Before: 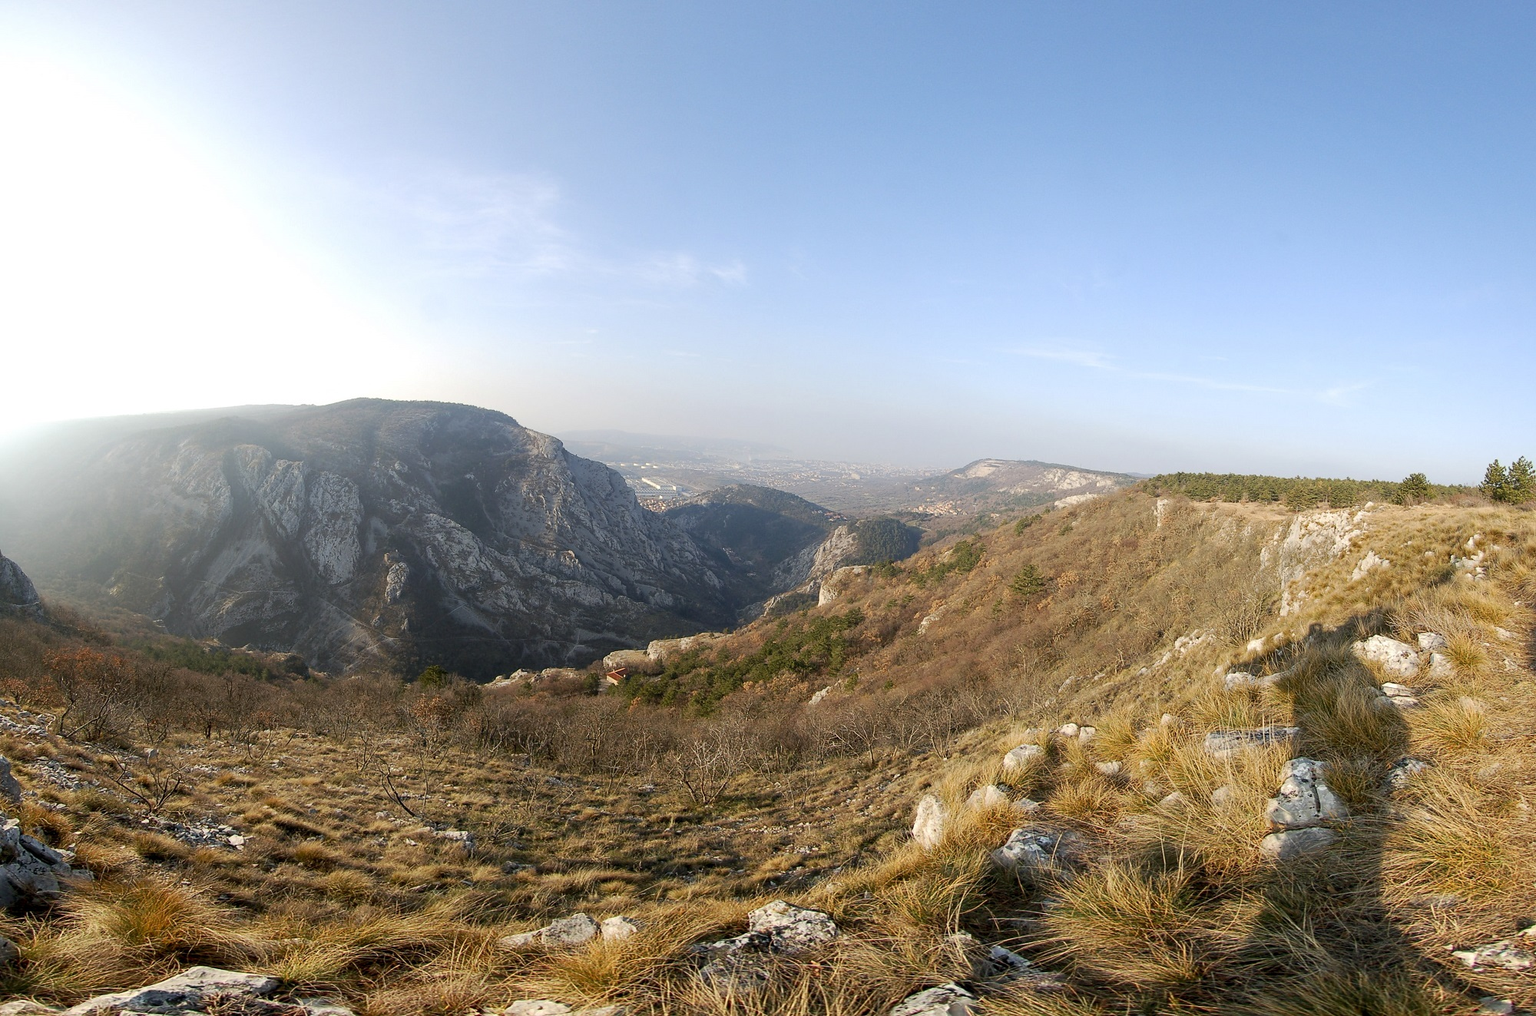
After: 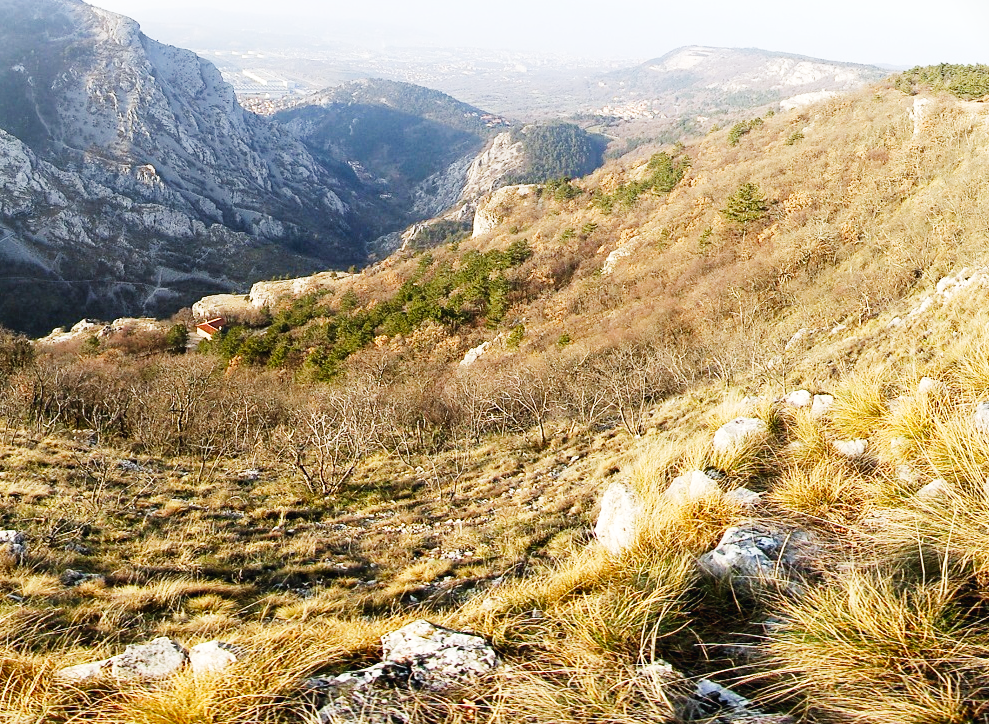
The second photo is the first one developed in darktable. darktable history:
crop: left 29.672%, top 41.786%, right 20.851%, bottom 3.487%
white balance: red 0.976, blue 1.04
vignetting: fall-off start 116.67%, fall-off radius 59.26%, brightness -0.31, saturation -0.056
base curve: curves: ch0 [(0, 0.003) (0.001, 0.002) (0.006, 0.004) (0.02, 0.022) (0.048, 0.086) (0.094, 0.234) (0.162, 0.431) (0.258, 0.629) (0.385, 0.8) (0.548, 0.918) (0.751, 0.988) (1, 1)], preserve colors none
